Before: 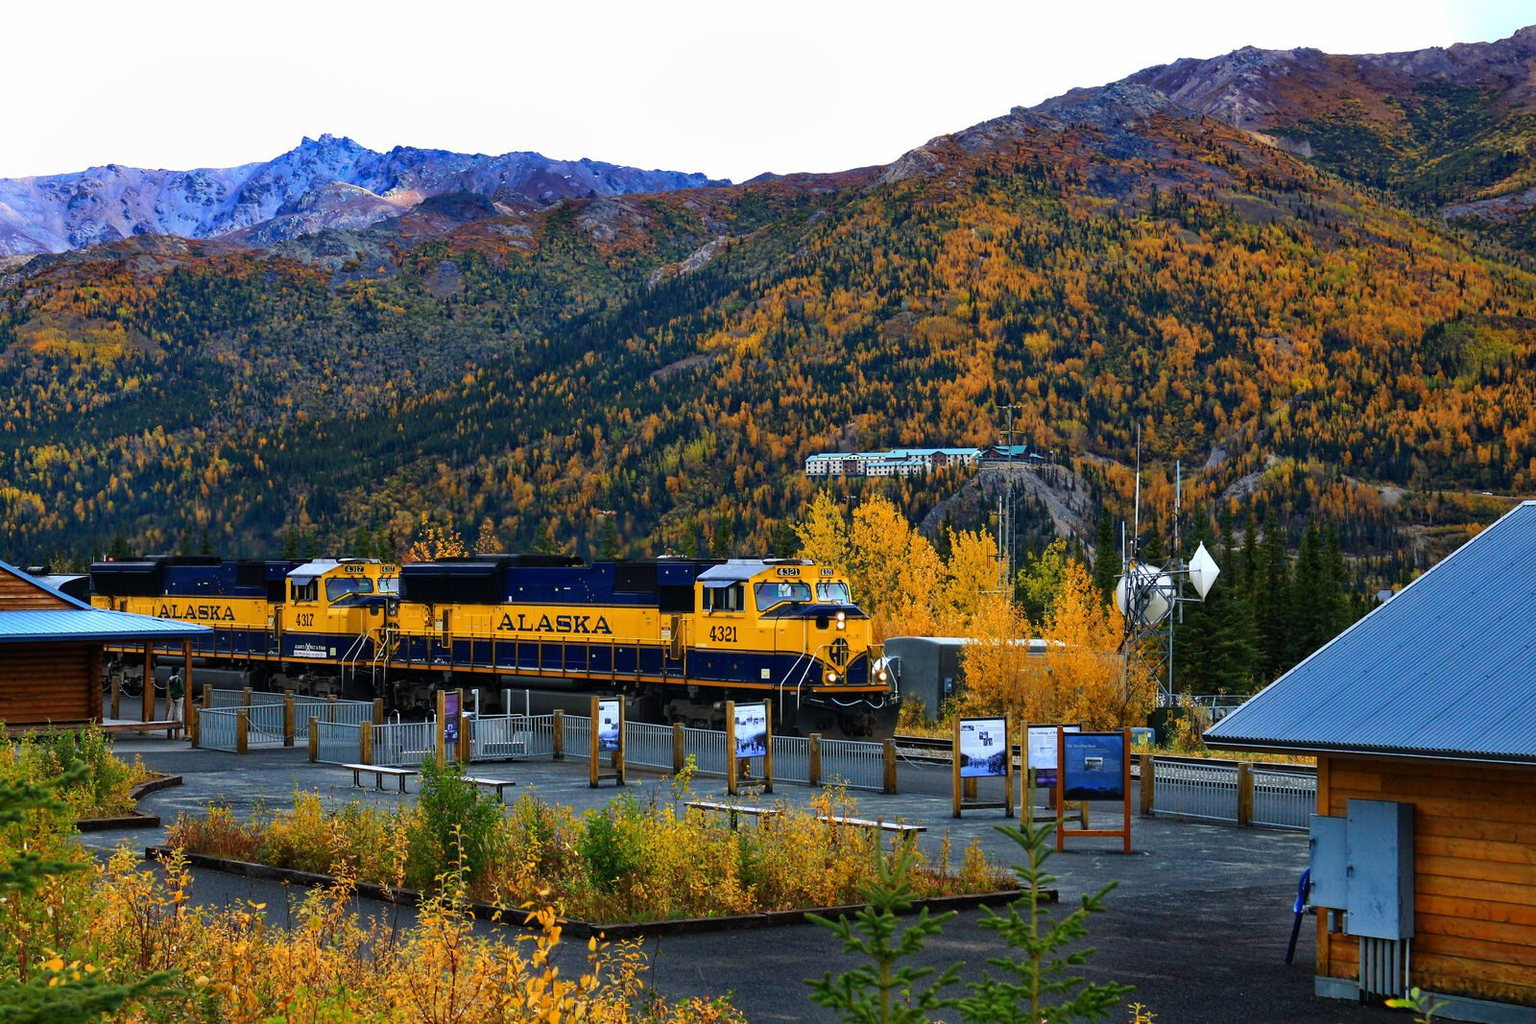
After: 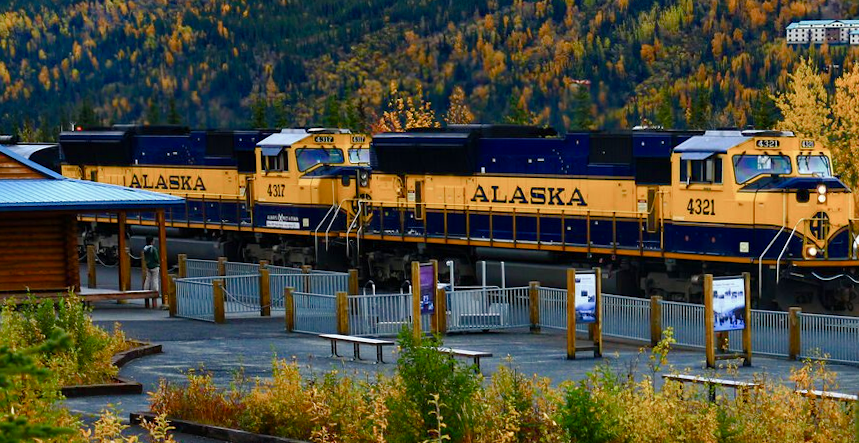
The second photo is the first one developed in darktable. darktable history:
rotate and perspective: rotation 0.074°, lens shift (vertical) 0.096, lens shift (horizontal) -0.041, crop left 0.043, crop right 0.952, crop top 0.024, crop bottom 0.979
color balance rgb: perceptual saturation grading › global saturation 20%, perceptual saturation grading › highlights -50%, perceptual saturation grading › shadows 30%
crop: top 44.483%, right 43.593%, bottom 12.892%
